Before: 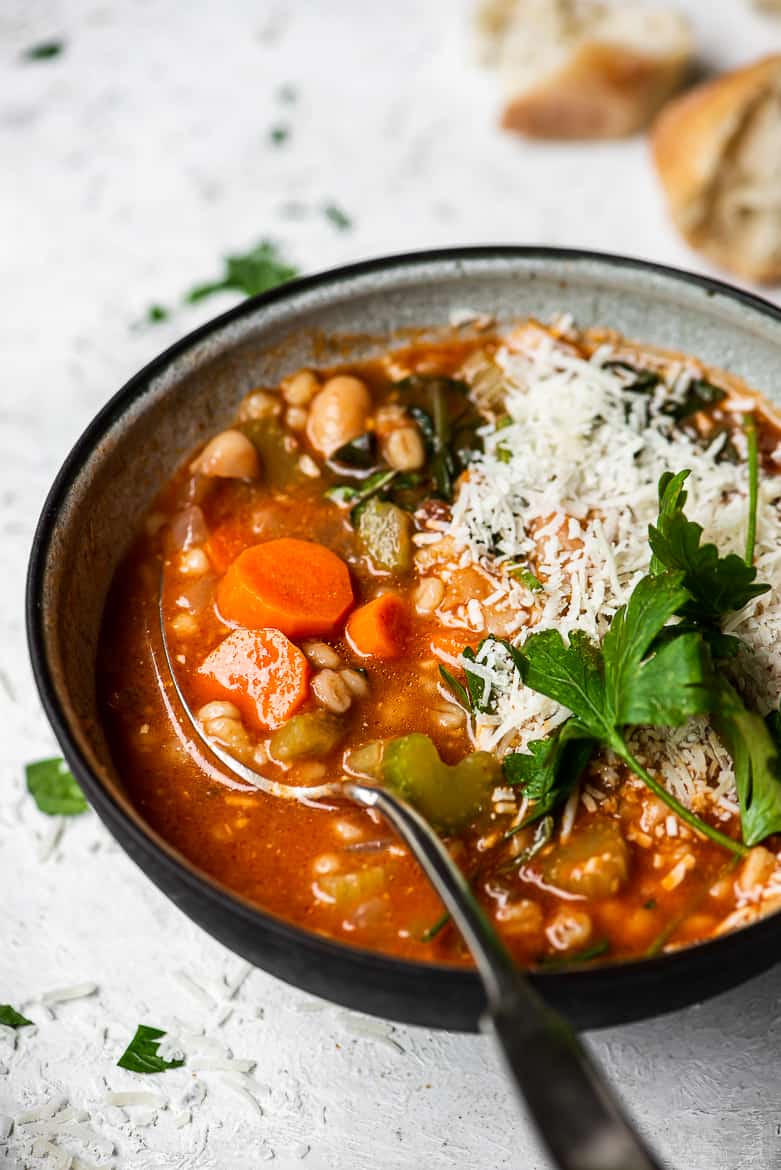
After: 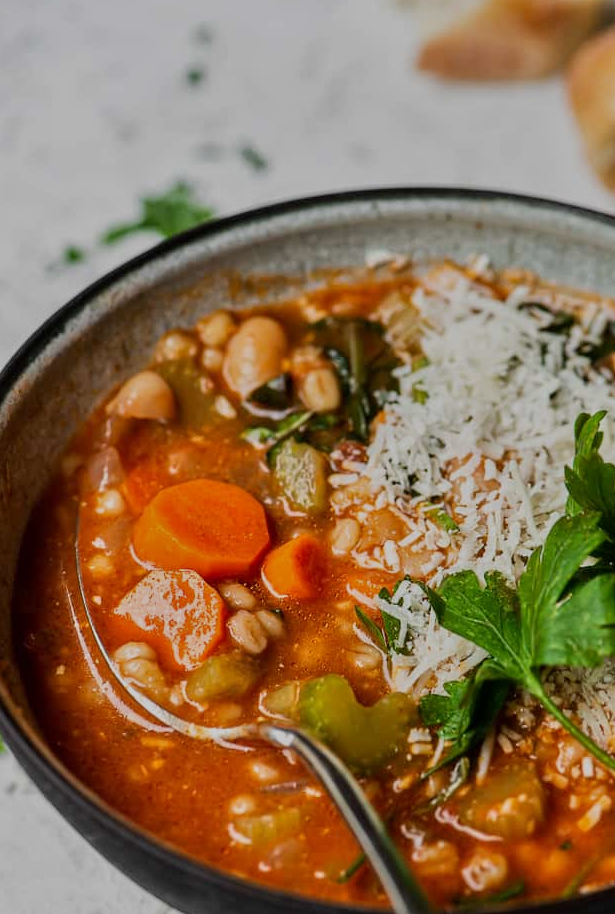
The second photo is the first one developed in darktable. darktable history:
crop and rotate: left 10.77%, top 5.1%, right 10.41%, bottom 16.76%
tone equalizer: -8 EV -0.002 EV, -7 EV 0.005 EV, -6 EV -0.008 EV, -5 EV 0.007 EV, -4 EV -0.042 EV, -3 EV -0.233 EV, -2 EV -0.662 EV, -1 EV -0.983 EV, +0 EV -0.969 EV, smoothing diameter 2%, edges refinement/feathering 20, mask exposure compensation -1.57 EV, filter diffusion 5
